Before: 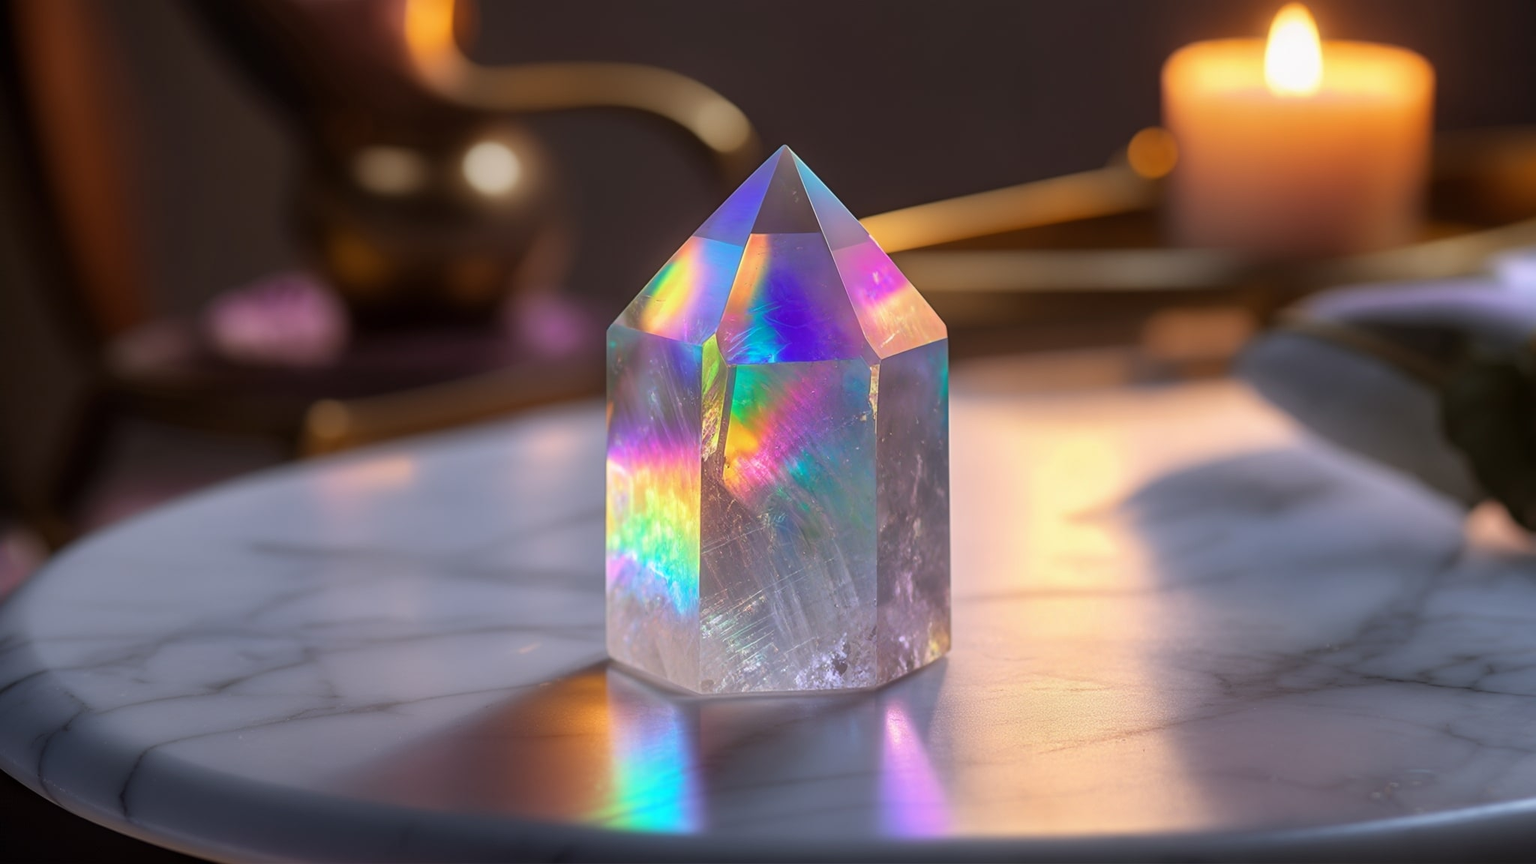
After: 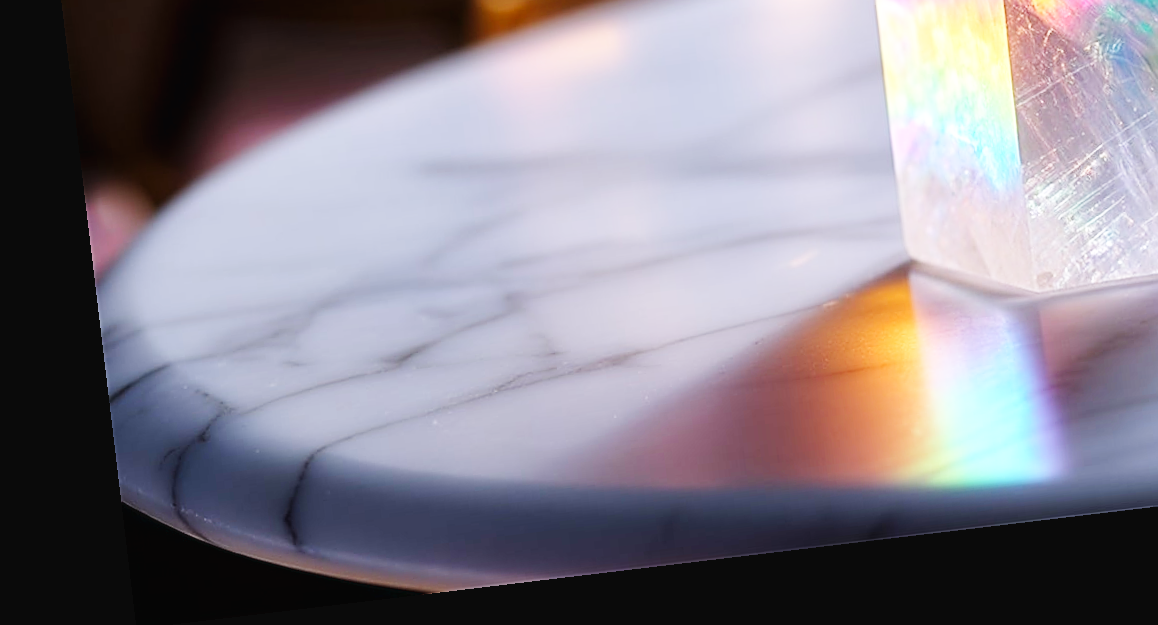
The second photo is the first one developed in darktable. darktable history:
sharpen: on, module defaults
rotate and perspective: rotation -6.83°, automatic cropping off
crop and rotate: top 54.778%, right 46.61%, bottom 0.159%
base curve: curves: ch0 [(0, 0.003) (0.001, 0.002) (0.006, 0.004) (0.02, 0.022) (0.048, 0.086) (0.094, 0.234) (0.162, 0.431) (0.258, 0.629) (0.385, 0.8) (0.548, 0.918) (0.751, 0.988) (1, 1)], preserve colors none
